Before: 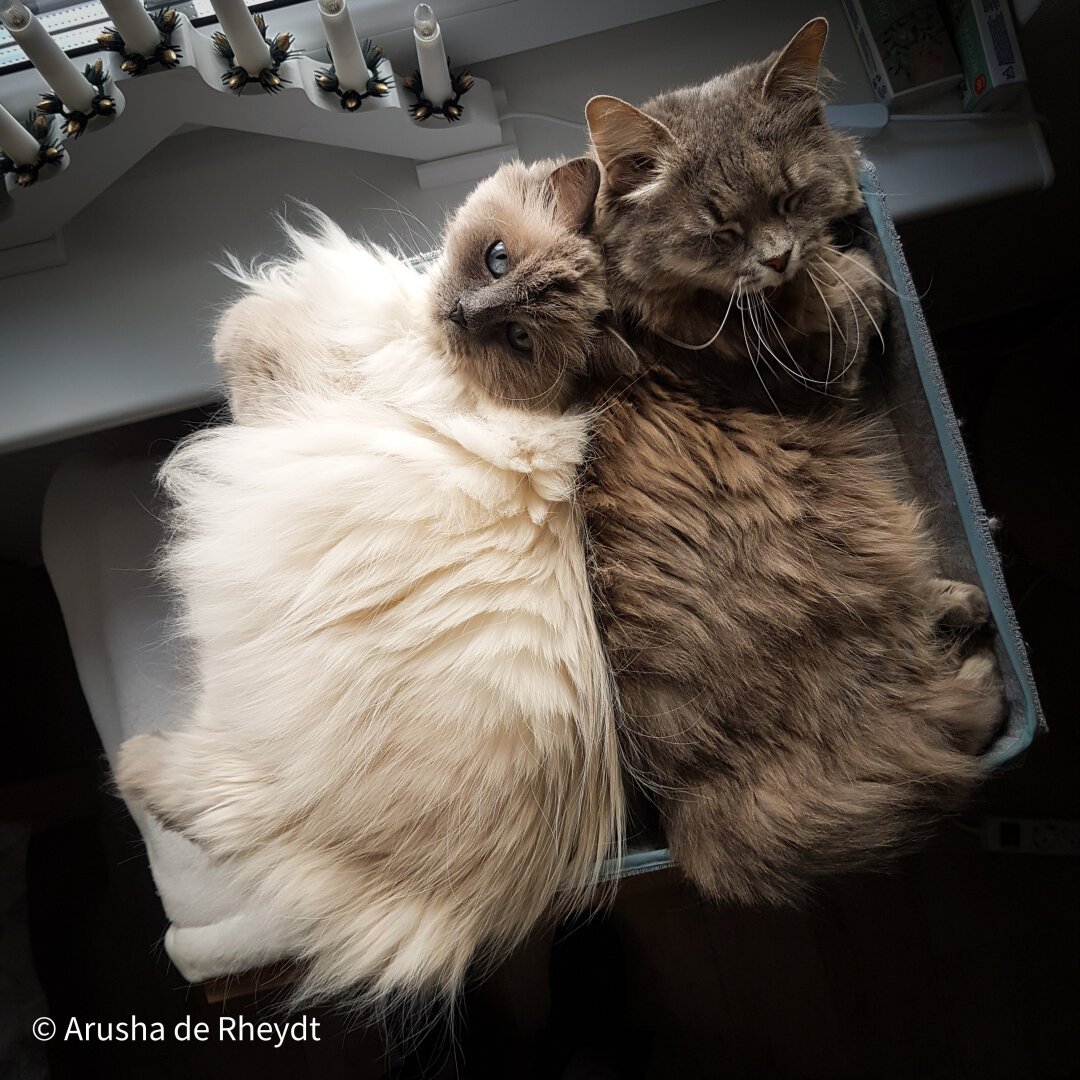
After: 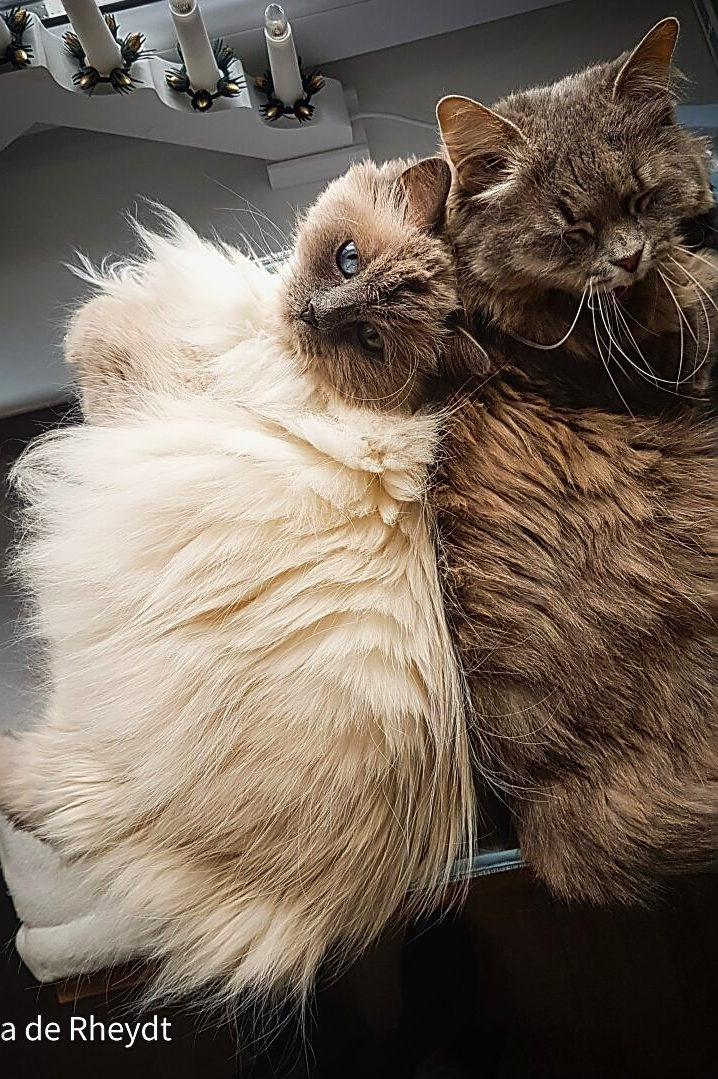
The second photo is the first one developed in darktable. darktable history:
sharpen: amount 0.904
crop and rotate: left 13.853%, right 19.61%
contrast brightness saturation: contrast 0.094, saturation 0.268
local contrast: detail 109%
